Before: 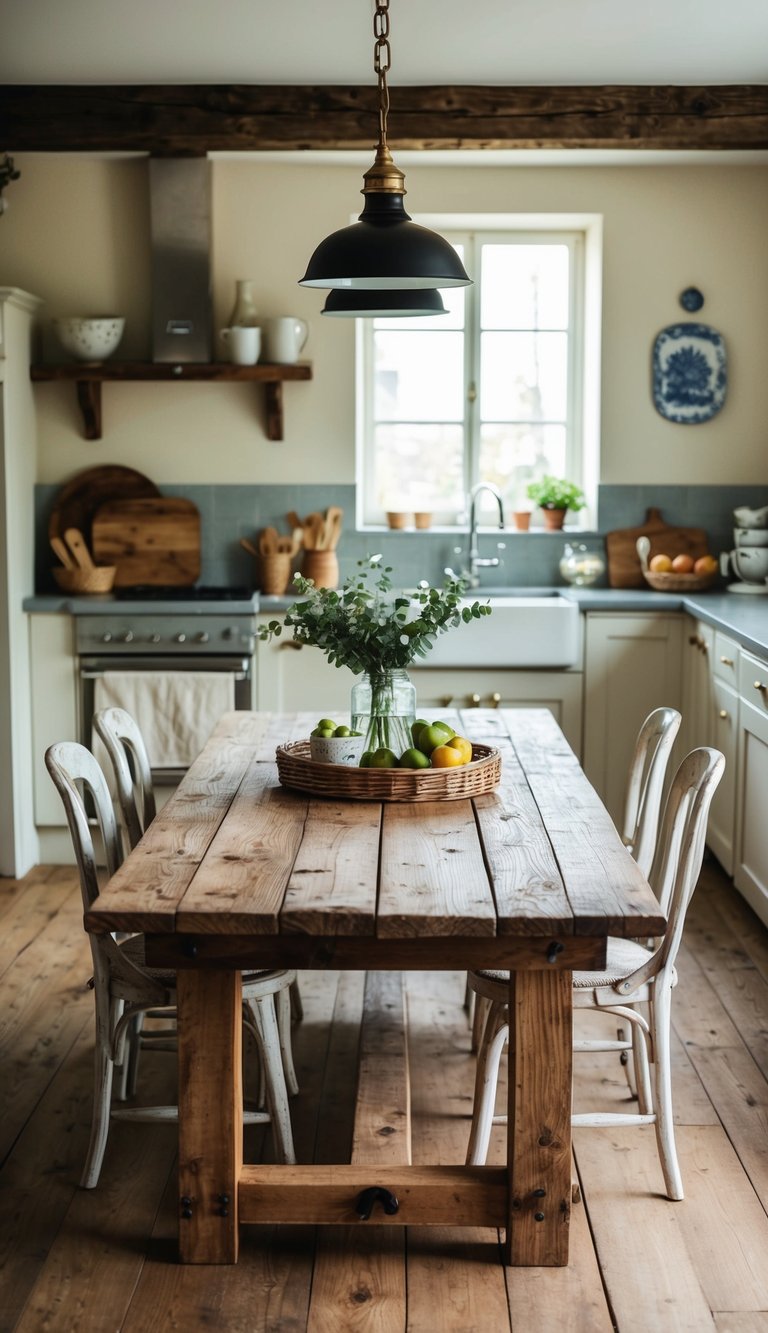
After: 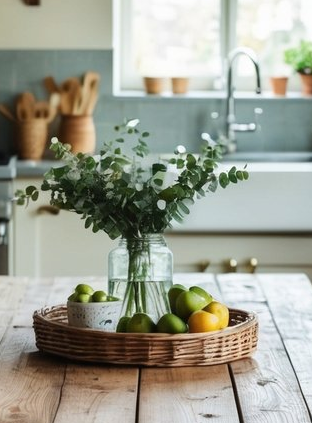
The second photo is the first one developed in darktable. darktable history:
crop: left 31.683%, top 32.635%, right 27.672%, bottom 35.573%
